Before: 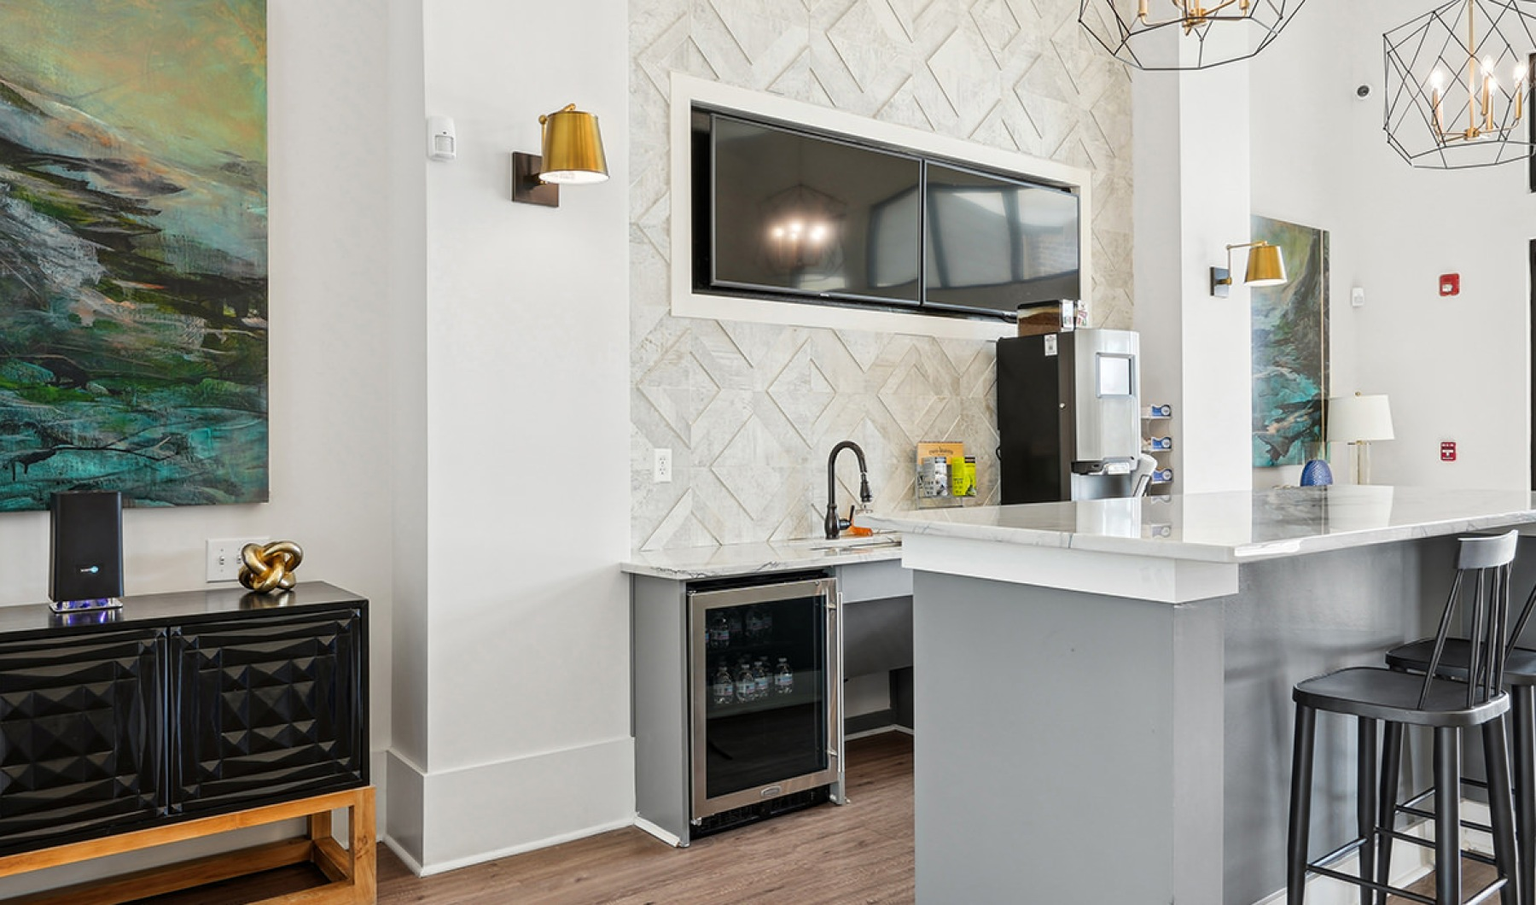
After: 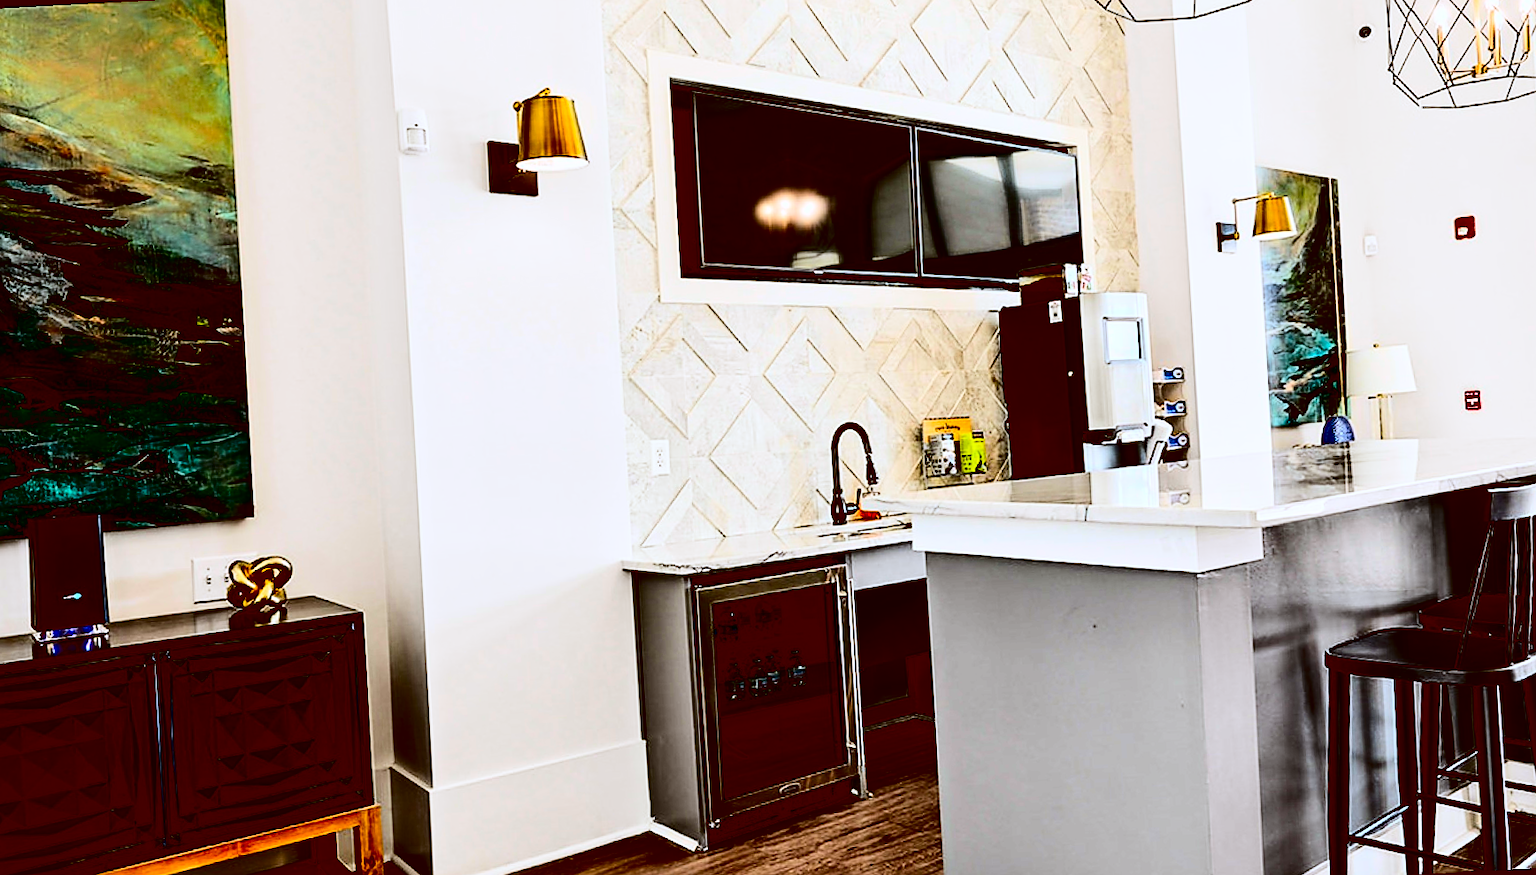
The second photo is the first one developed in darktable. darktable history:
rotate and perspective: rotation -3°, crop left 0.031, crop right 0.968, crop top 0.07, crop bottom 0.93
contrast brightness saturation: contrast 0.77, brightness -1, saturation 1
color balance: lift [1, 1.011, 0.999, 0.989], gamma [1.109, 1.045, 1.039, 0.955], gain [0.917, 0.936, 0.952, 1.064], contrast 2.32%, contrast fulcrum 19%, output saturation 101%
sharpen: on, module defaults
